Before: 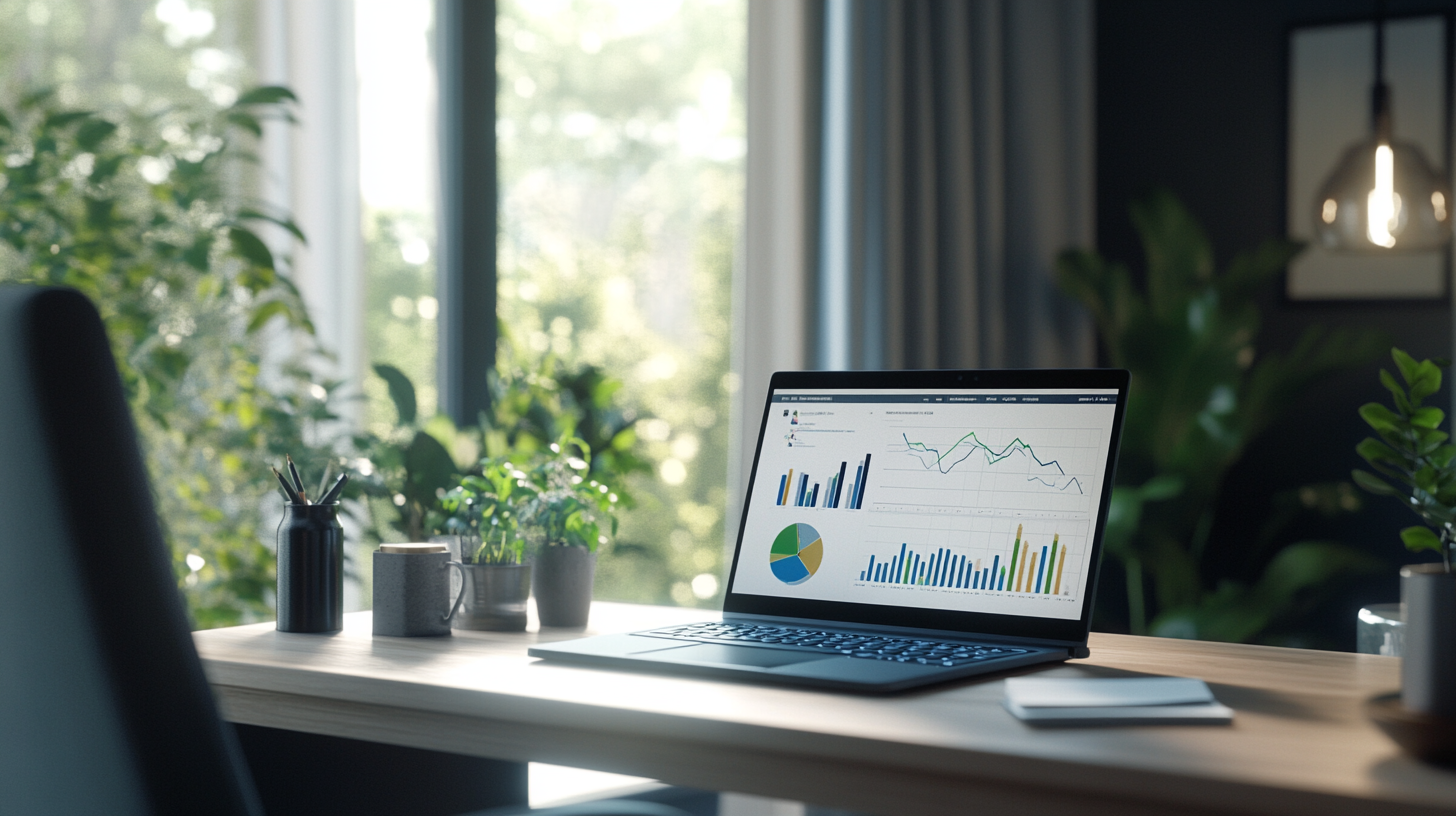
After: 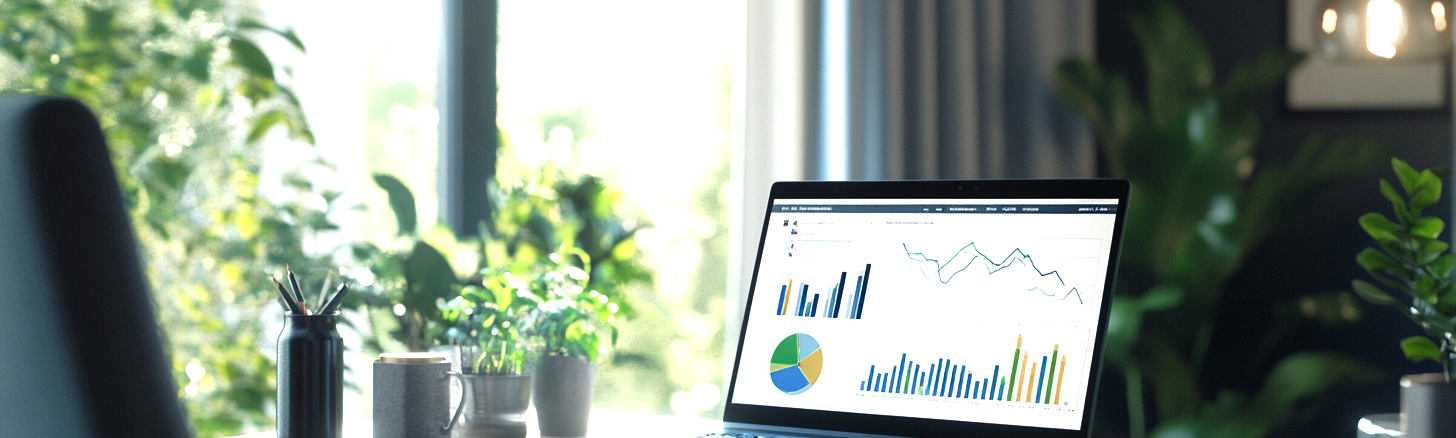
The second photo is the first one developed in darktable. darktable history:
crop and rotate: top 23.405%, bottom 22.828%
tone curve: curves: ch0 [(0, 0) (0.091, 0.066) (0.184, 0.16) (0.491, 0.519) (0.748, 0.765) (1, 0.919)]; ch1 [(0, 0) (0.179, 0.173) (0.322, 0.32) (0.424, 0.424) (0.502, 0.504) (0.56, 0.575) (0.631, 0.675) (0.777, 0.806) (1, 1)]; ch2 [(0, 0) (0.434, 0.447) (0.485, 0.495) (0.524, 0.563) (0.676, 0.691) (1, 1)], preserve colors none
base curve: curves: ch0 [(0, 0) (0.595, 0.418) (1, 1)], preserve colors none
exposure: black level correction 0, exposure 1.439 EV, compensate exposure bias true, compensate highlight preservation false
